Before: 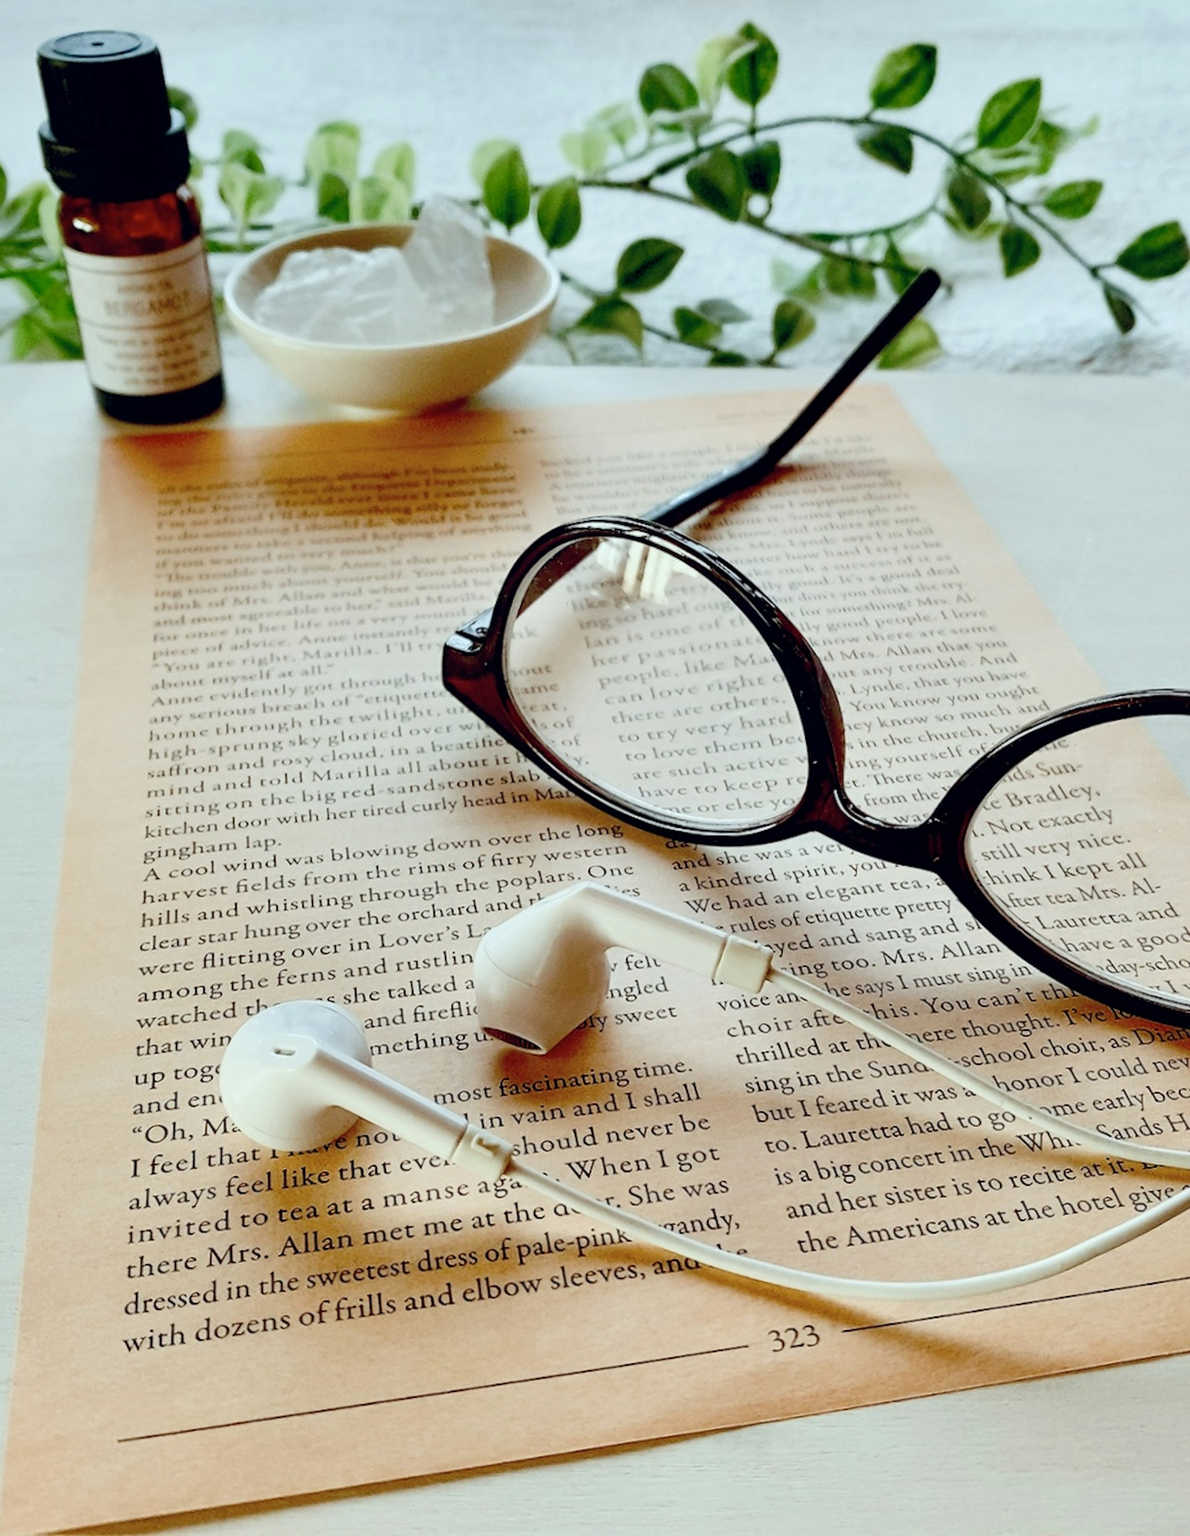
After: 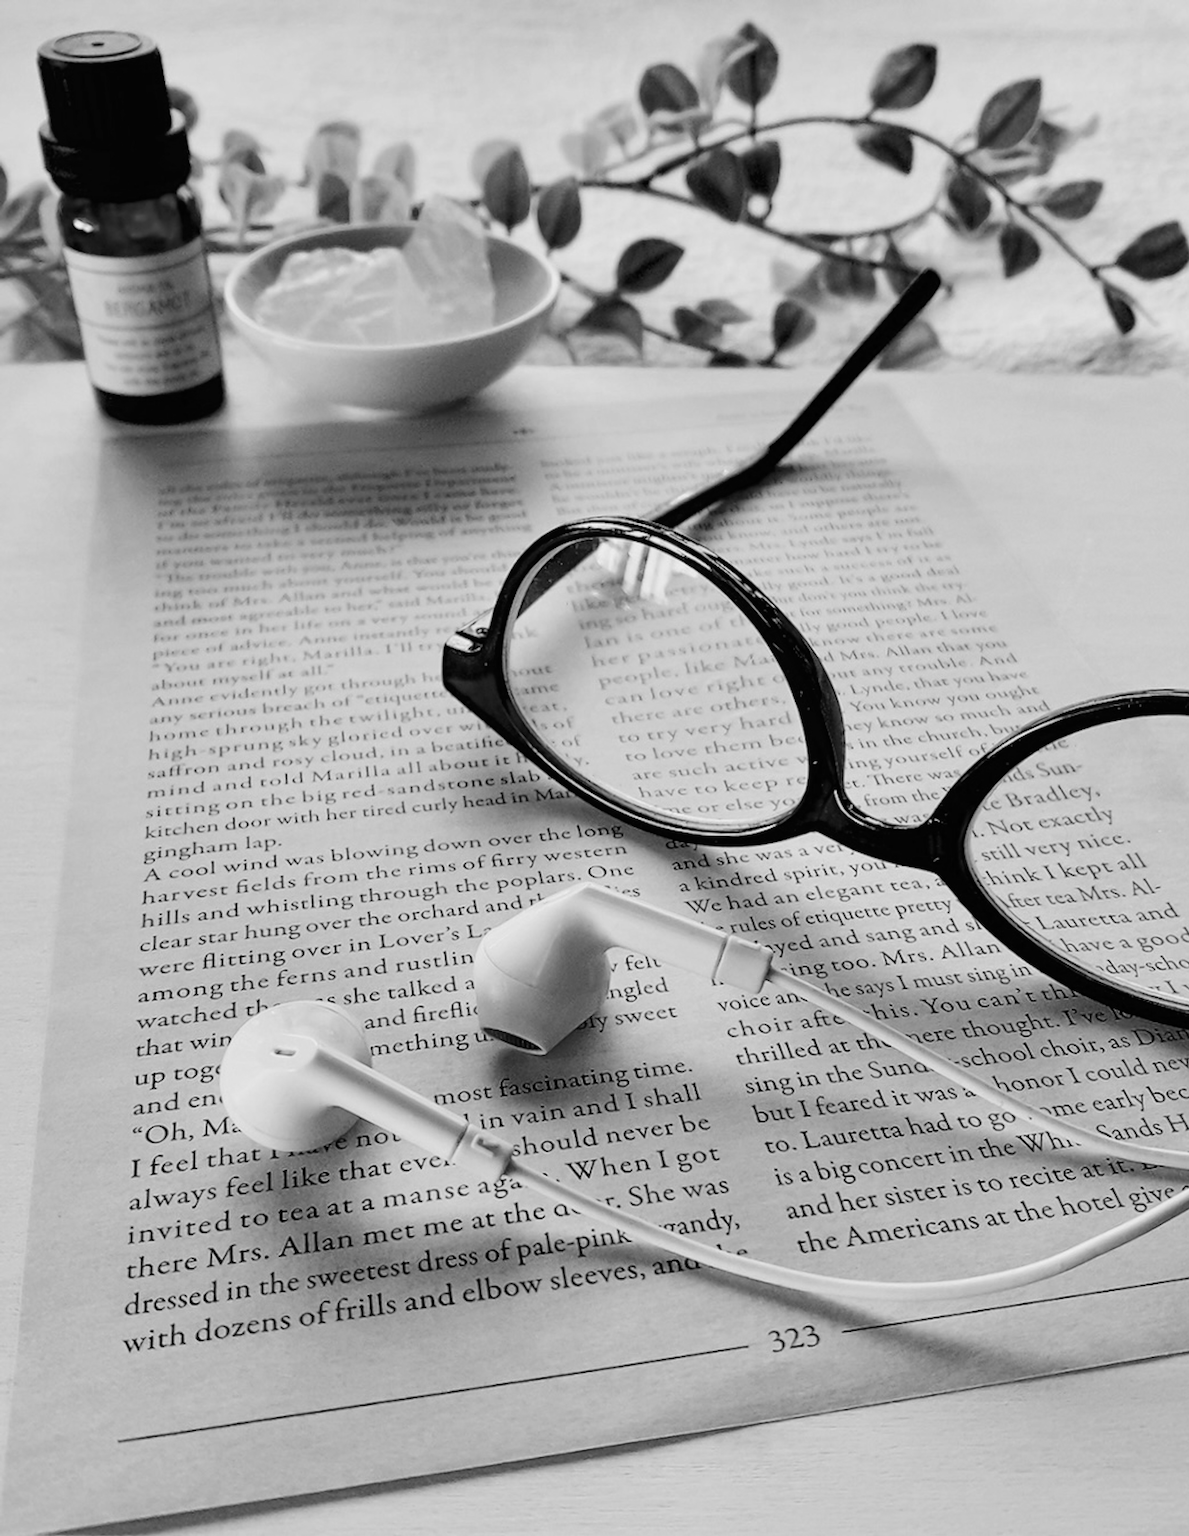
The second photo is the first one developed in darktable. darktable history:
sharpen: amount 0.2
color calibration: output gray [0.31, 0.36, 0.33, 0], gray › normalize channels true, illuminant same as pipeline (D50), adaptation XYZ, x 0.346, y 0.359, gamut compression 0
color zones: curves: ch1 [(0, 0.469) (0.01, 0.469) (0.12, 0.446) (0.248, 0.469) (0.5, 0.5) (0.748, 0.5) (0.99, 0.469) (1, 0.469)]
